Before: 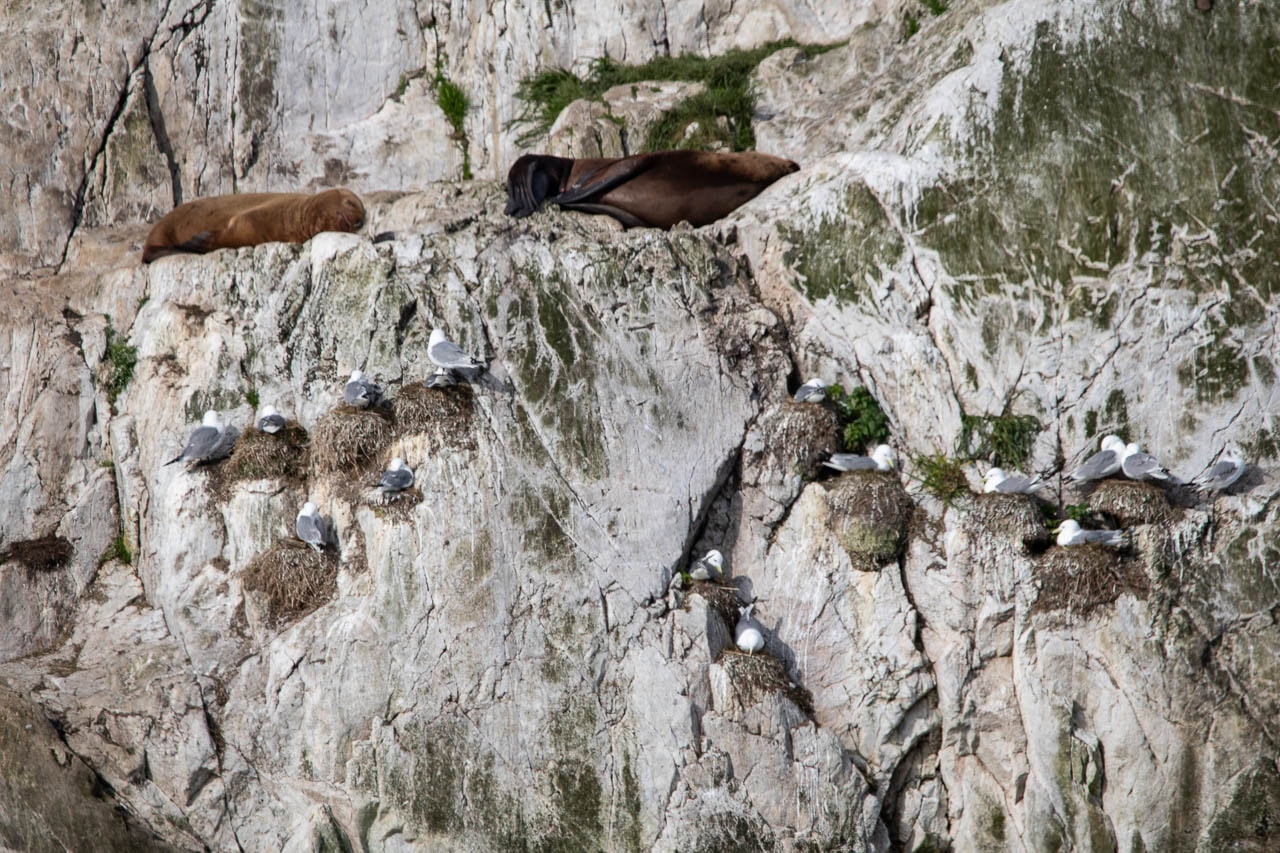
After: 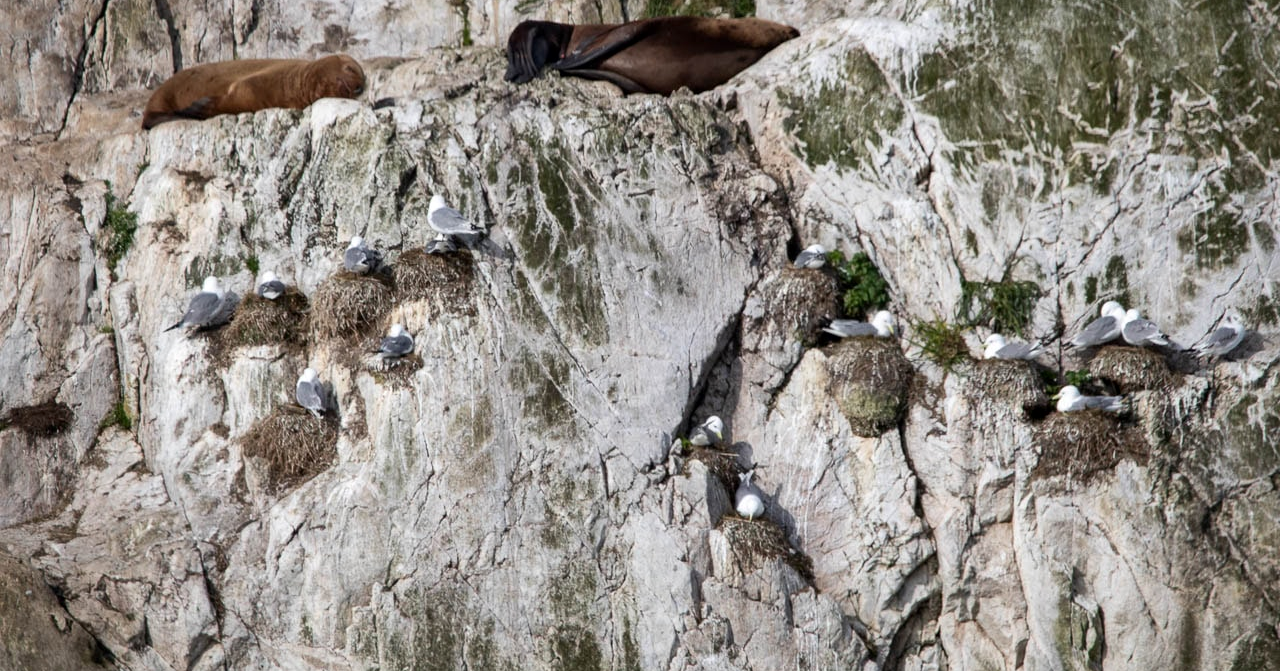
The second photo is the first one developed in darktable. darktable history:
local contrast: mode bilateral grid, contrast 20, coarseness 50, detail 120%, midtone range 0.2
crop and rotate: top 15.774%, bottom 5.506%
